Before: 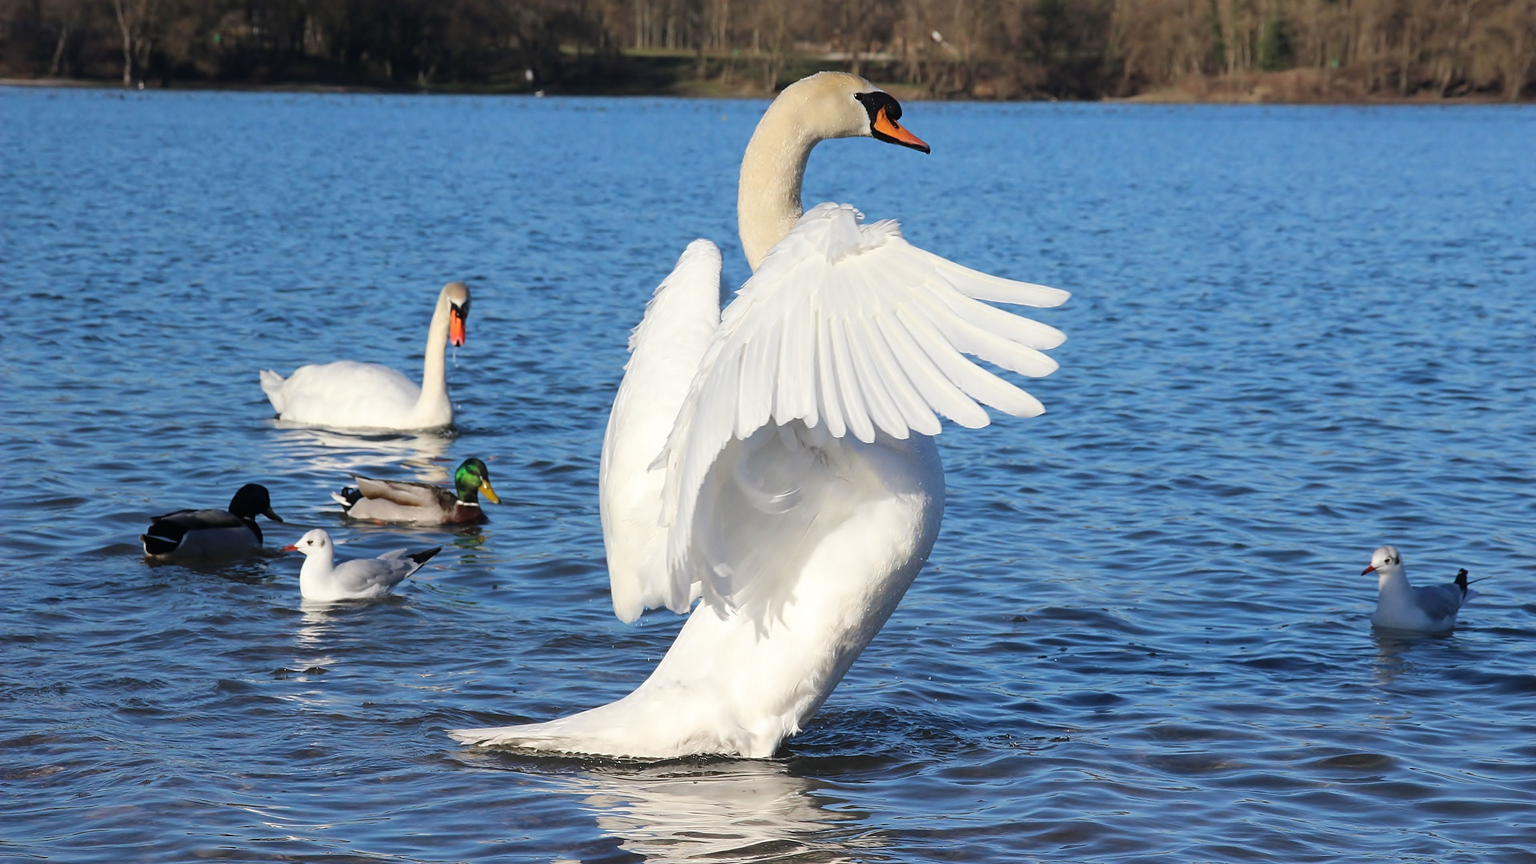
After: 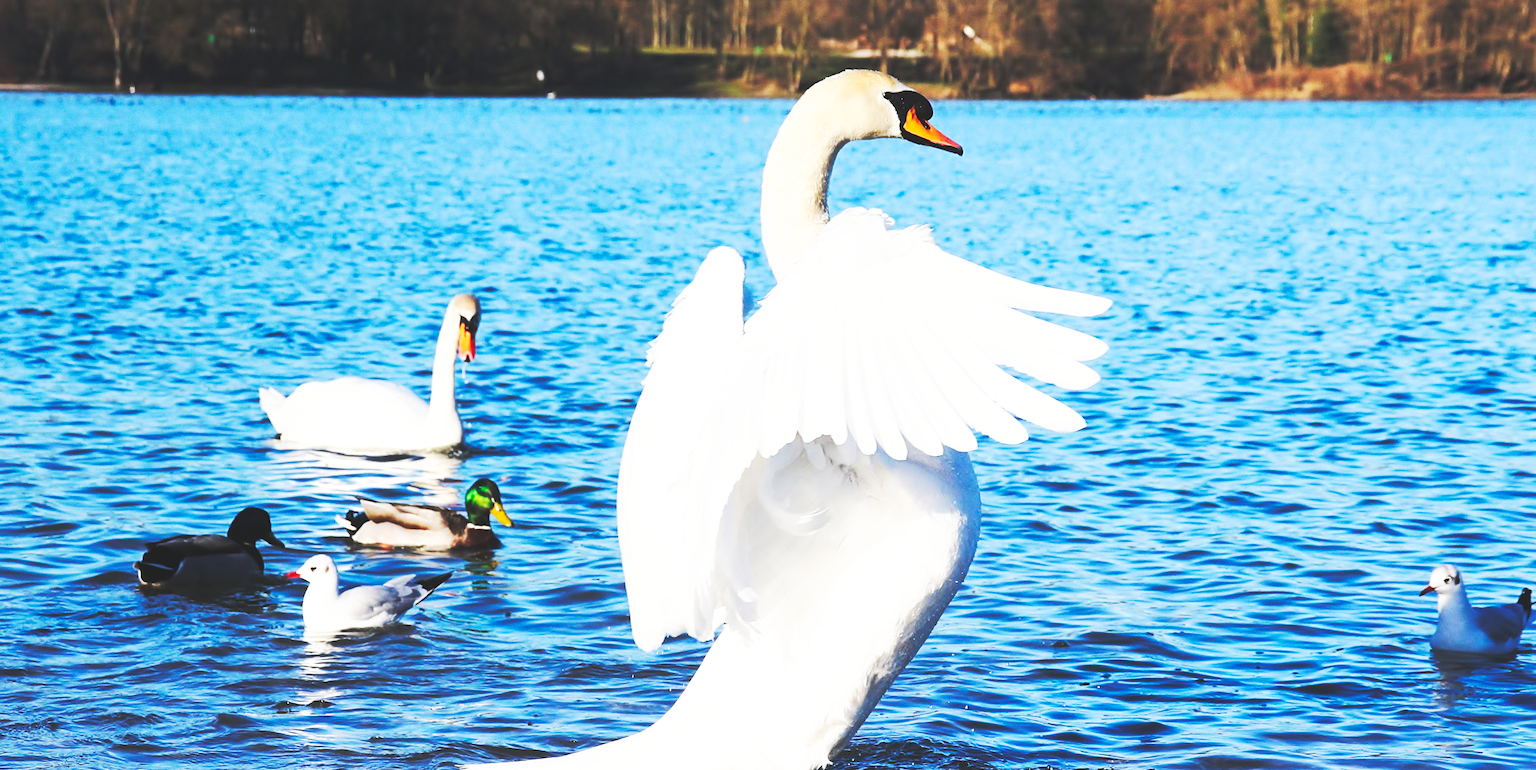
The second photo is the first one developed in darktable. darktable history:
base curve: curves: ch0 [(0, 0.015) (0.085, 0.116) (0.134, 0.298) (0.19, 0.545) (0.296, 0.764) (0.599, 0.982) (1, 1)], preserve colors none
crop and rotate: angle 0.395°, left 0.283%, right 3.483%, bottom 14.175%
